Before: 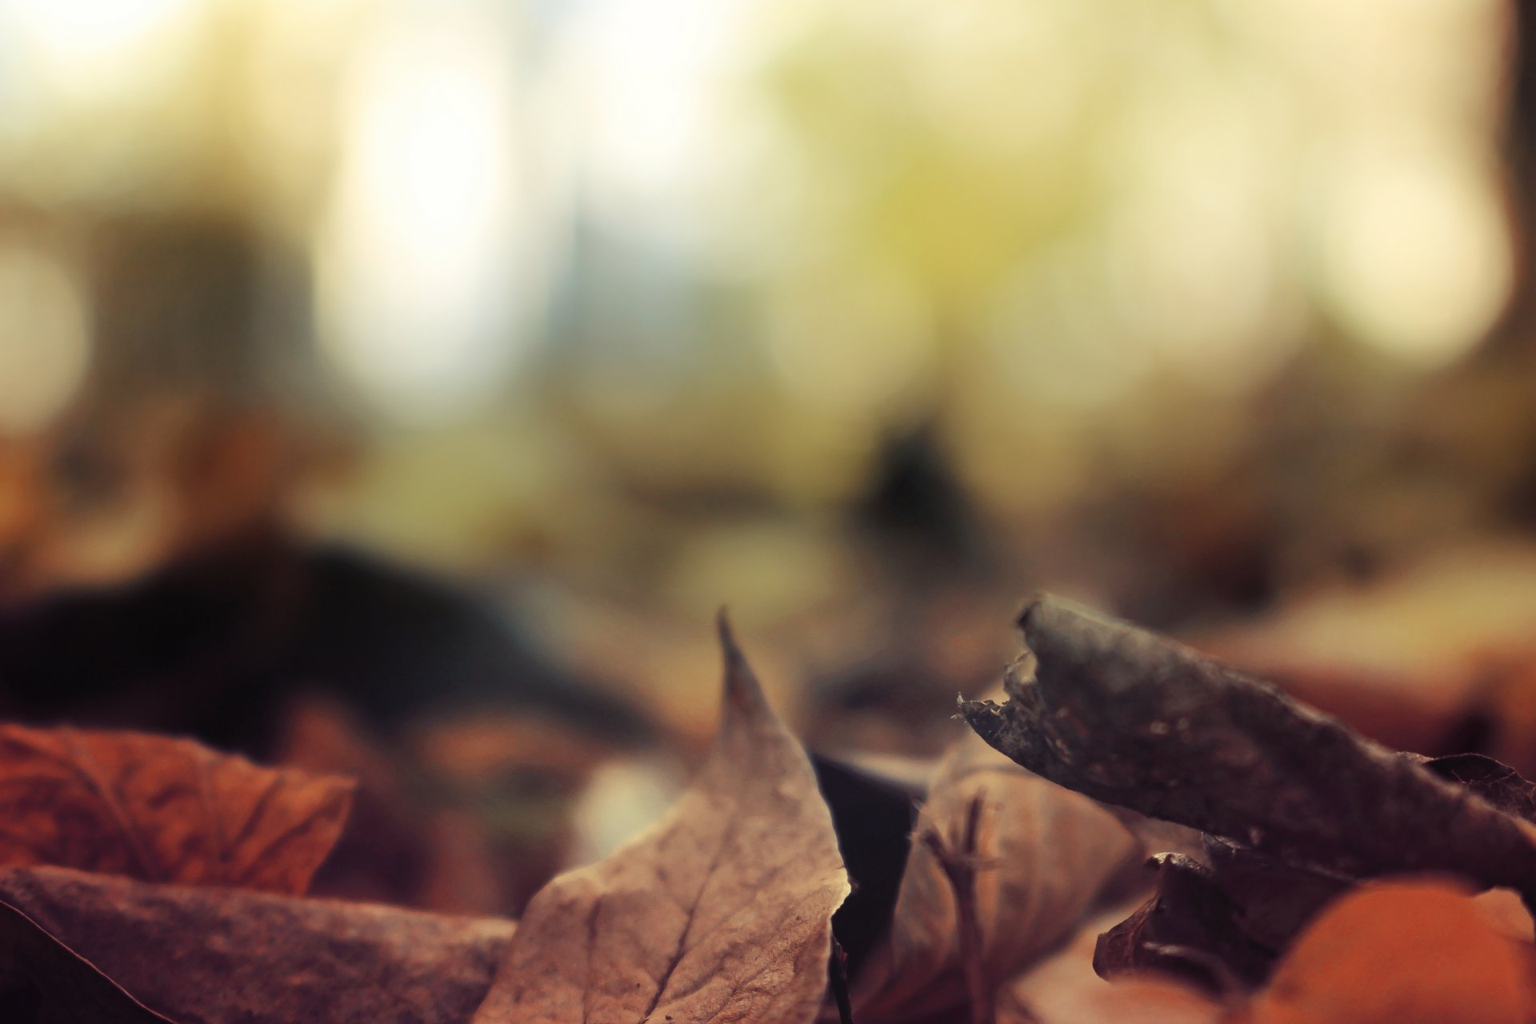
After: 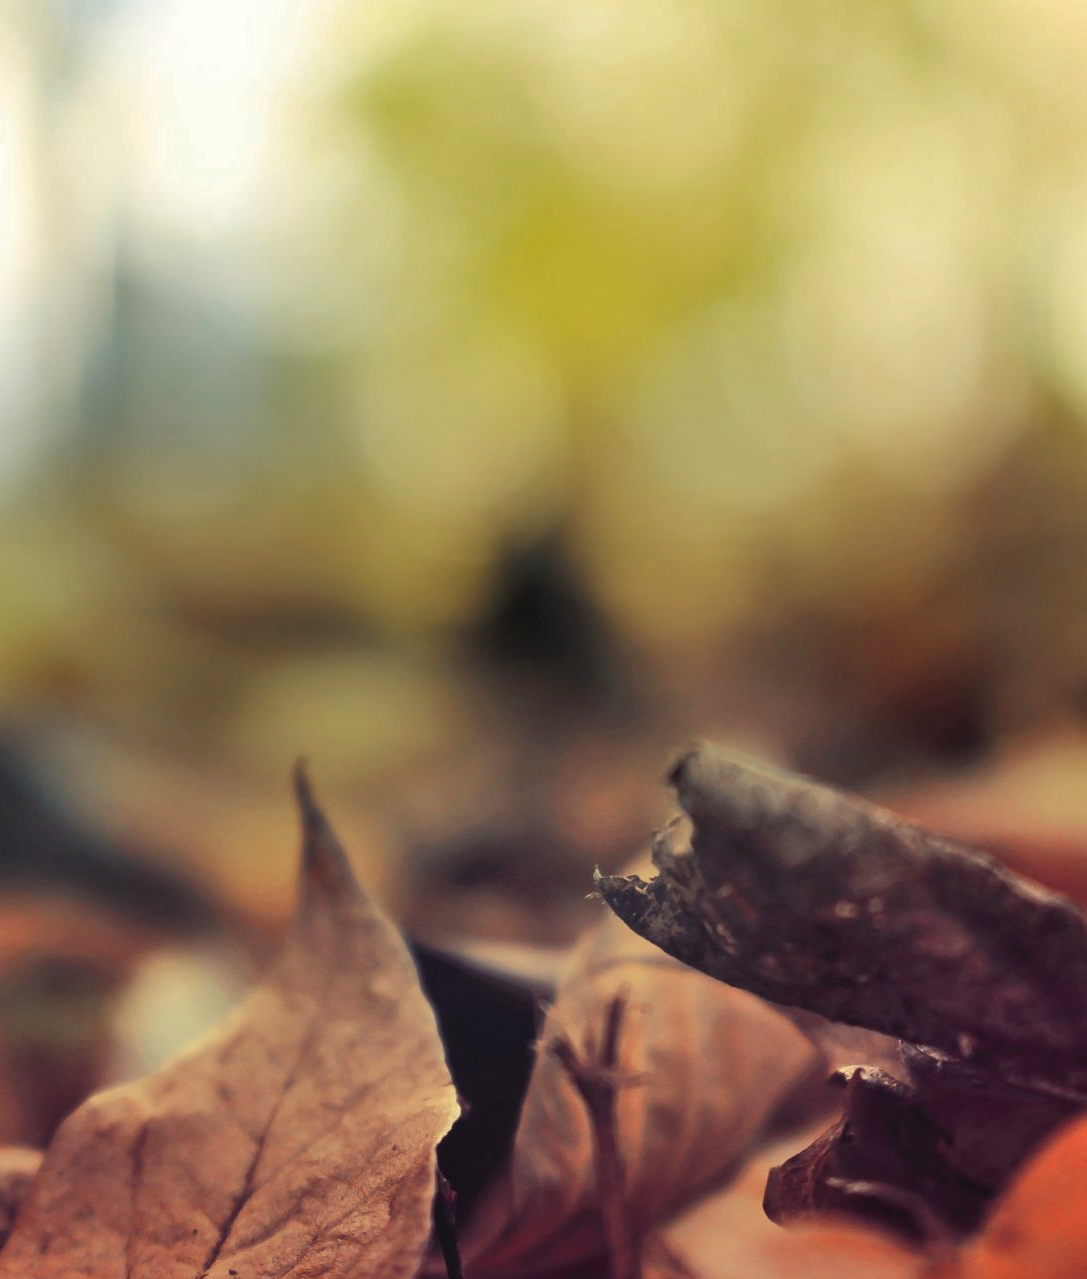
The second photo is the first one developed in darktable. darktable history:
color zones: curves: ch0 [(0.25, 0.5) (0.636, 0.25) (0.75, 0.5)]
tone equalizer: on, module defaults
contrast brightness saturation: contrast 0.04, saturation 0.16
exposure: exposure 0 EV, compensate highlight preservation false
crop: left 31.458%, top 0%, right 11.876%
shadows and highlights: soften with gaussian
rotate and perspective: automatic cropping off
